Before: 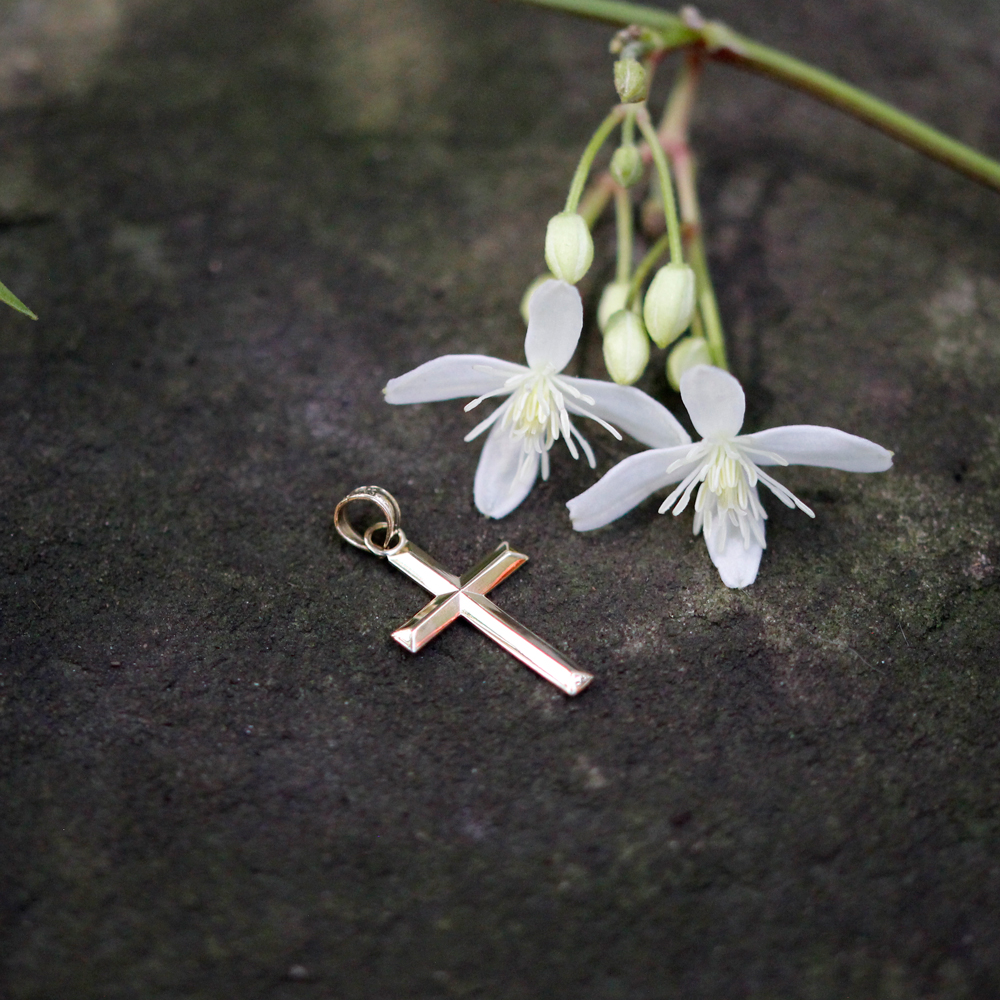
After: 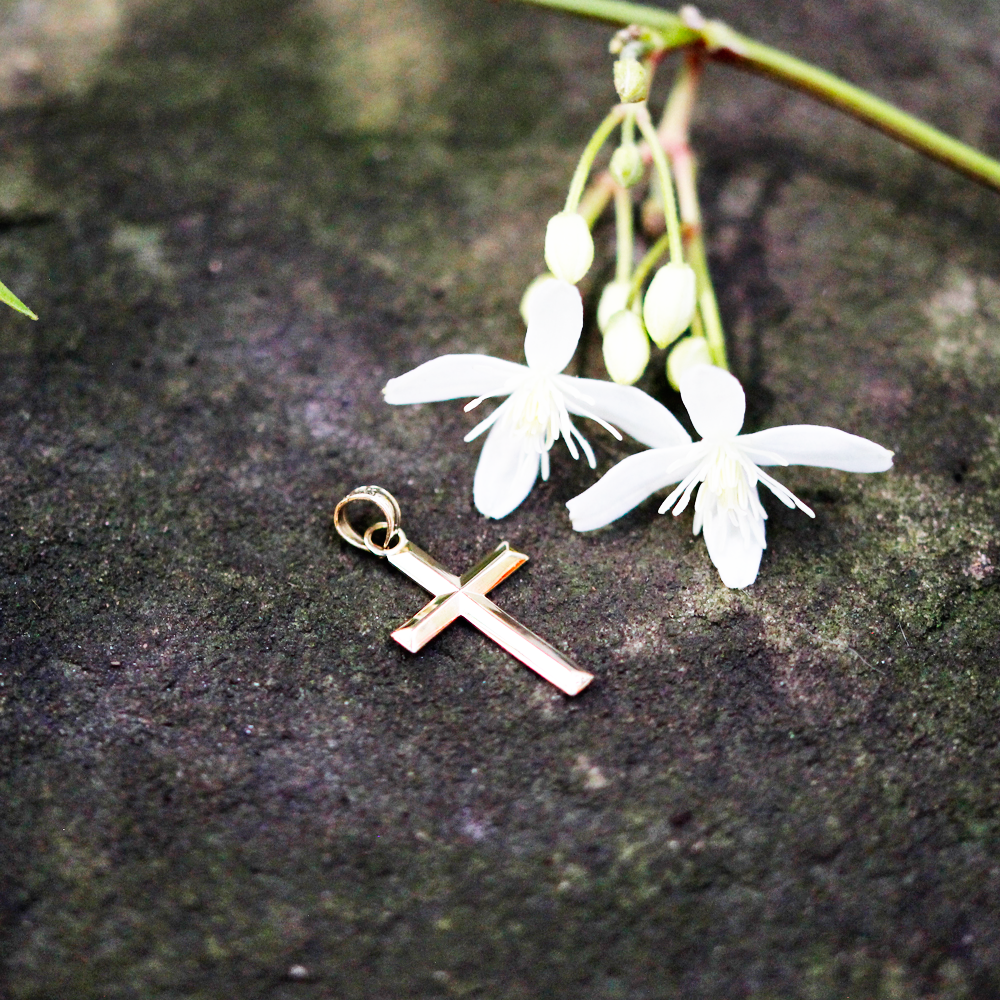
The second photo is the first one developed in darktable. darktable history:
shadows and highlights: shadows 52.34, highlights -28.23, soften with gaussian
base curve: curves: ch0 [(0, 0) (0.007, 0.004) (0.027, 0.03) (0.046, 0.07) (0.207, 0.54) (0.442, 0.872) (0.673, 0.972) (1, 1)], preserve colors none
